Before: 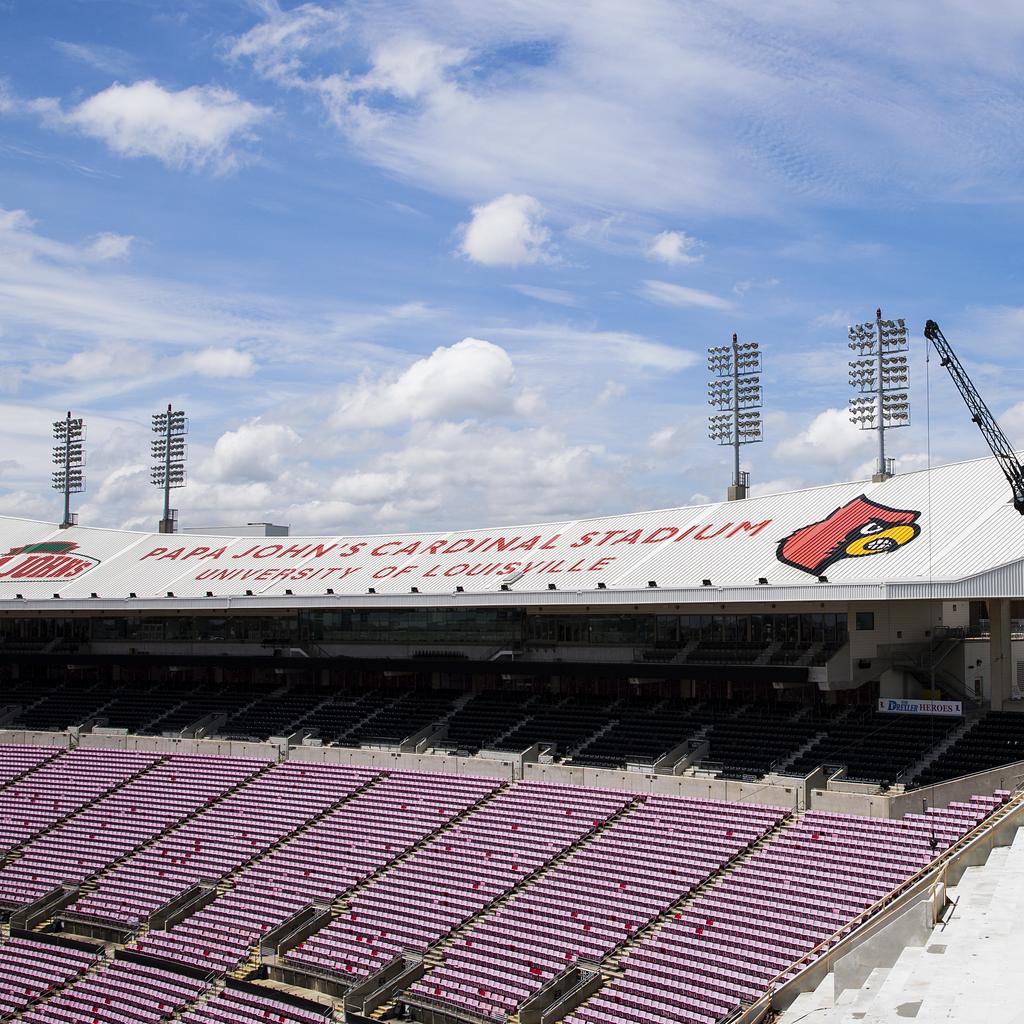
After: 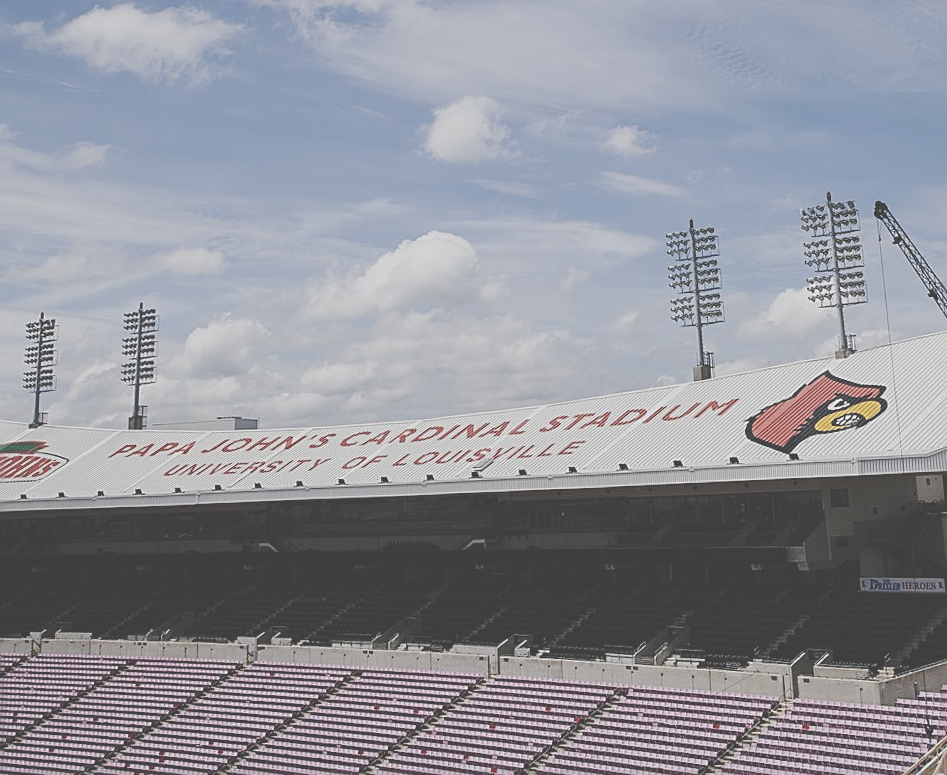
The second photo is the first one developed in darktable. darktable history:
crop and rotate: top 5.667%, bottom 14.937%
rotate and perspective: rotation -1.68°, lens shift (vertical) -0.146, crop left 0.049, crop right 0.912, crop top 0.032, crop bottom 0.96
base curve: curves: ch0 [(0, 0.024) (0.055, 0.065) (0.121, 0.166) (0.236, 0.319) (0.693, 0.726) (1, 1)], preserve colors none
contrast brightness saturation: contrast -0.26, saturation -0.43
sharpen: on, module defaults
